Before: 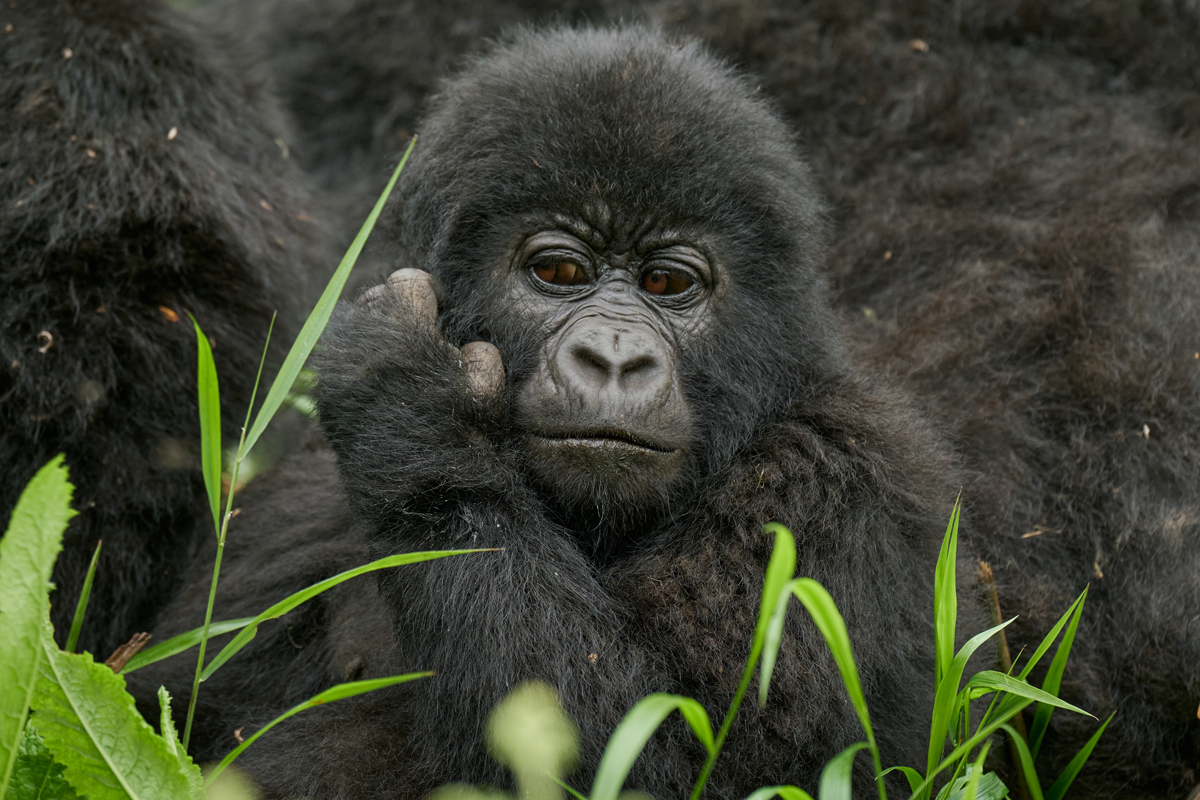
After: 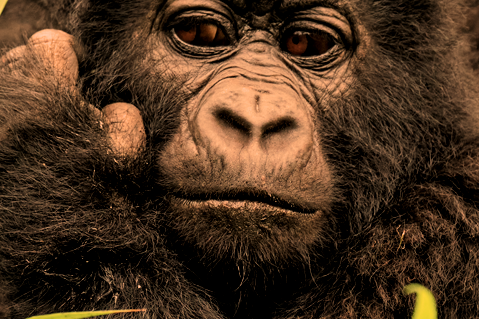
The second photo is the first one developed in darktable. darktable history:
crop: left 30%, top 30%, right 30%, bottom 30%
filmic rgb: black relative exposure -16 EV, white relative exposure 6.29 EV, hardness 5.1, contrast 1.35
local contrast: mode bilateral grid, contrast 20, coarseness 50, detail 120%, midtone range 0.2
white balance: red 1.467, blue 0.684
